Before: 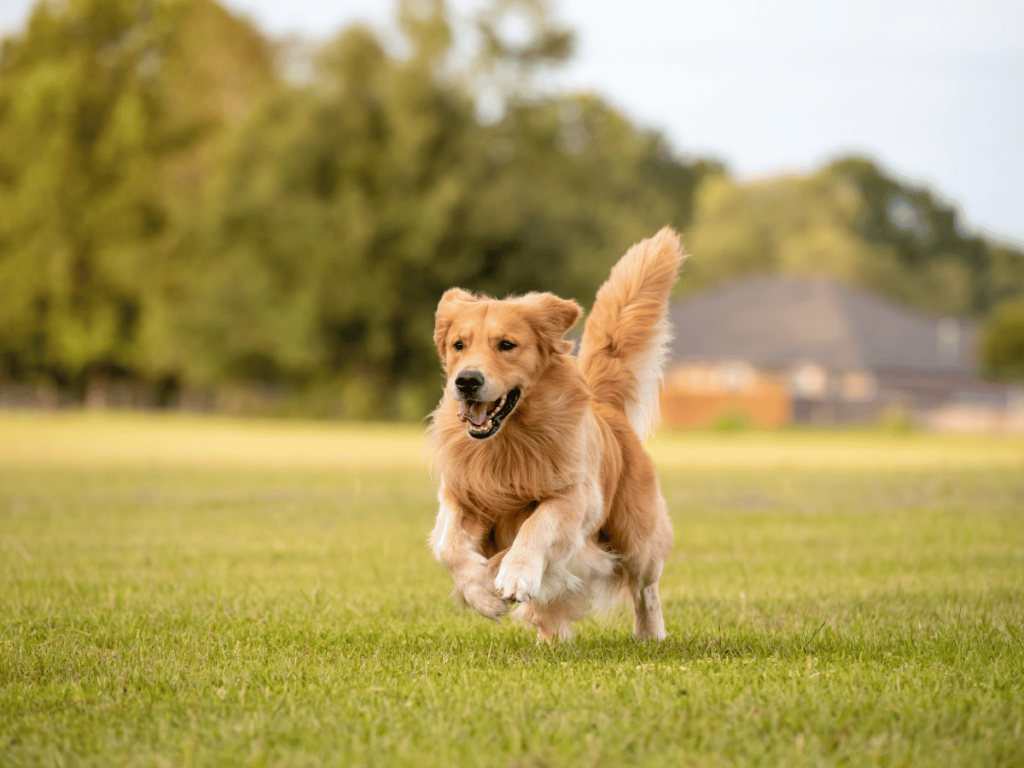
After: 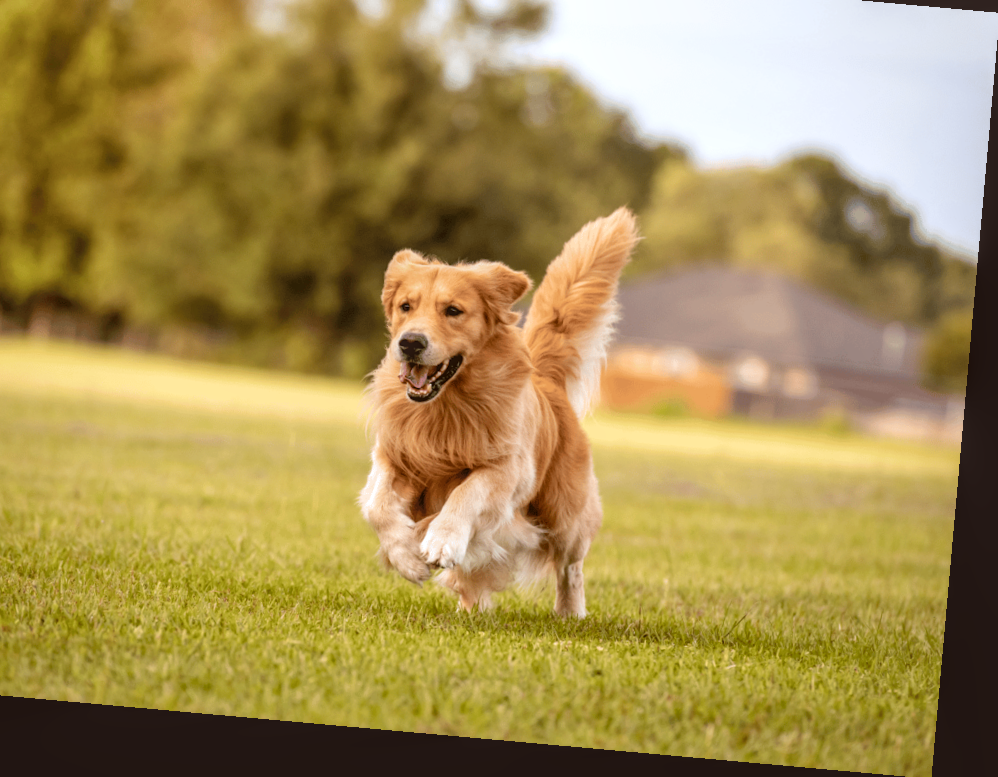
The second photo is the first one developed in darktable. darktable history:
local contrast: detail 130%
color balance: lift [1.007, 1, 1, 1], gamma [1.097, 1, 1, 1]
rgb levels: mode RGB, independent channels, levels [[0, 0.5, 1], [0, 0.521, 1], [0, 0.536, 1]]
white balance: red 0.98, blue 1.034
crop and rotate: left 8.262%, top 9.226%
rotate and perspective: rotation 5.12°, automatic cropping off
